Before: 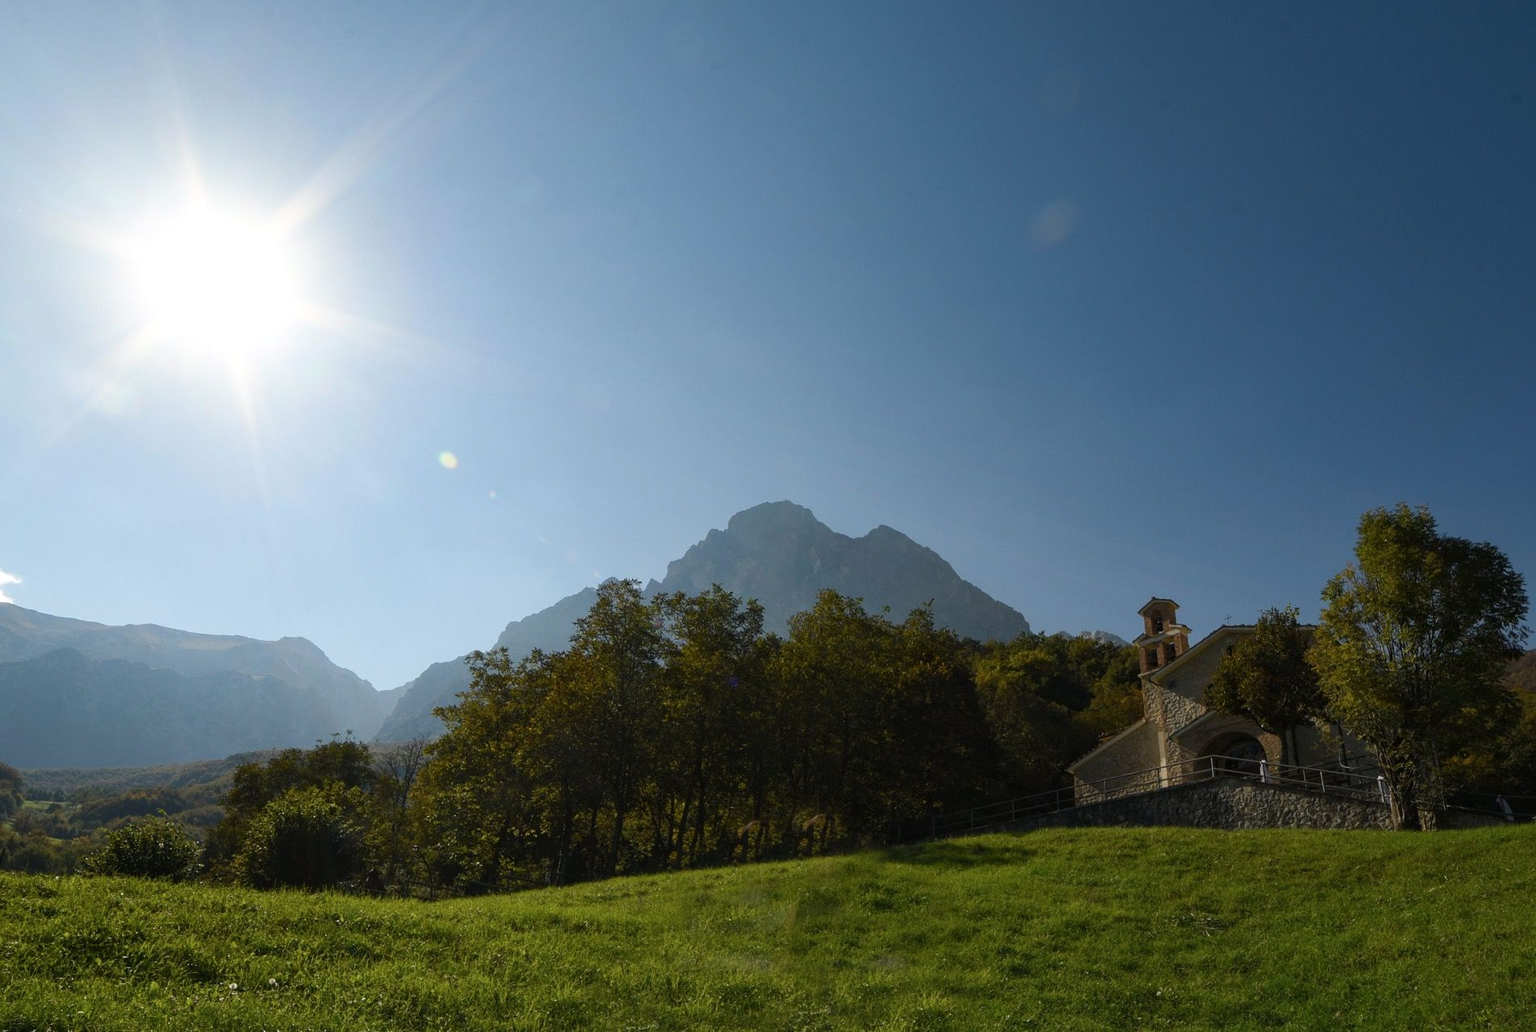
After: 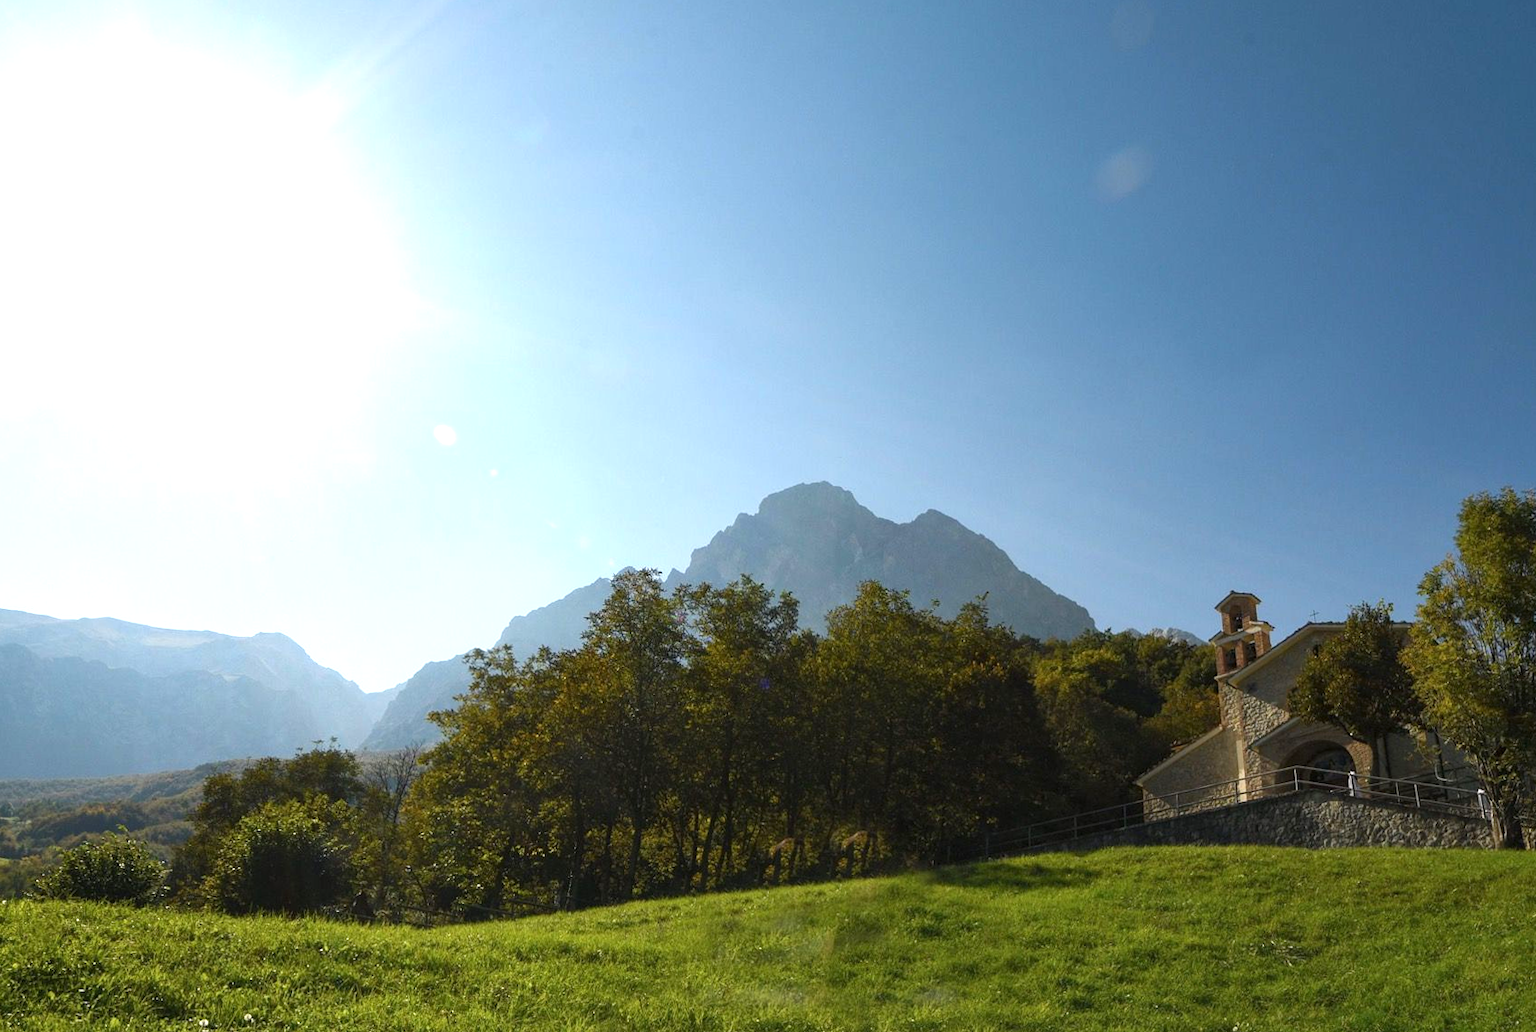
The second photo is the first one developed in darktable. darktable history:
color balance: on, module defaults
exposure: exposure 0.943 EV, compensate highlight preservation false
rotate and perspective: rotation 0.174°, lens shift (vertical) 0.013, lens shift (horizontal) 0.019, shear 0.001, automatic cropping original format, crop left 0.007, crop right 0.991, crop top 0.016, crop bottom 0.997
crop: left 3.305%, top 6.436%, right 6.389%, bottom 3.258%
